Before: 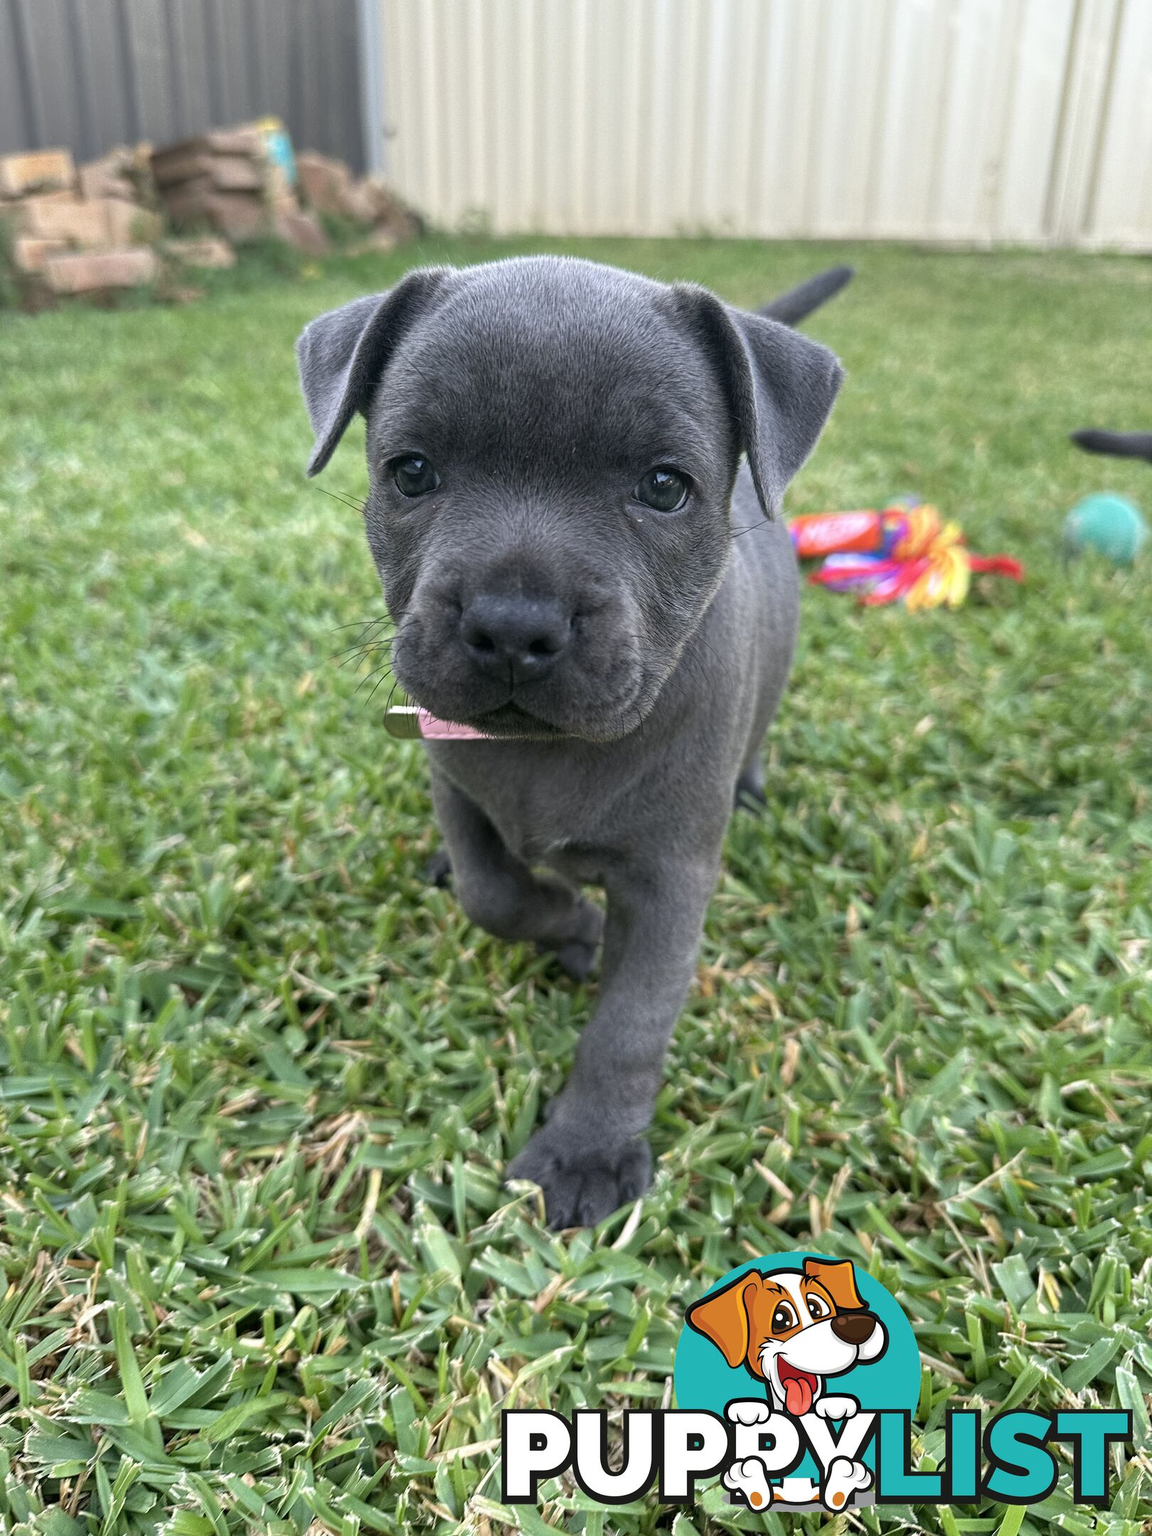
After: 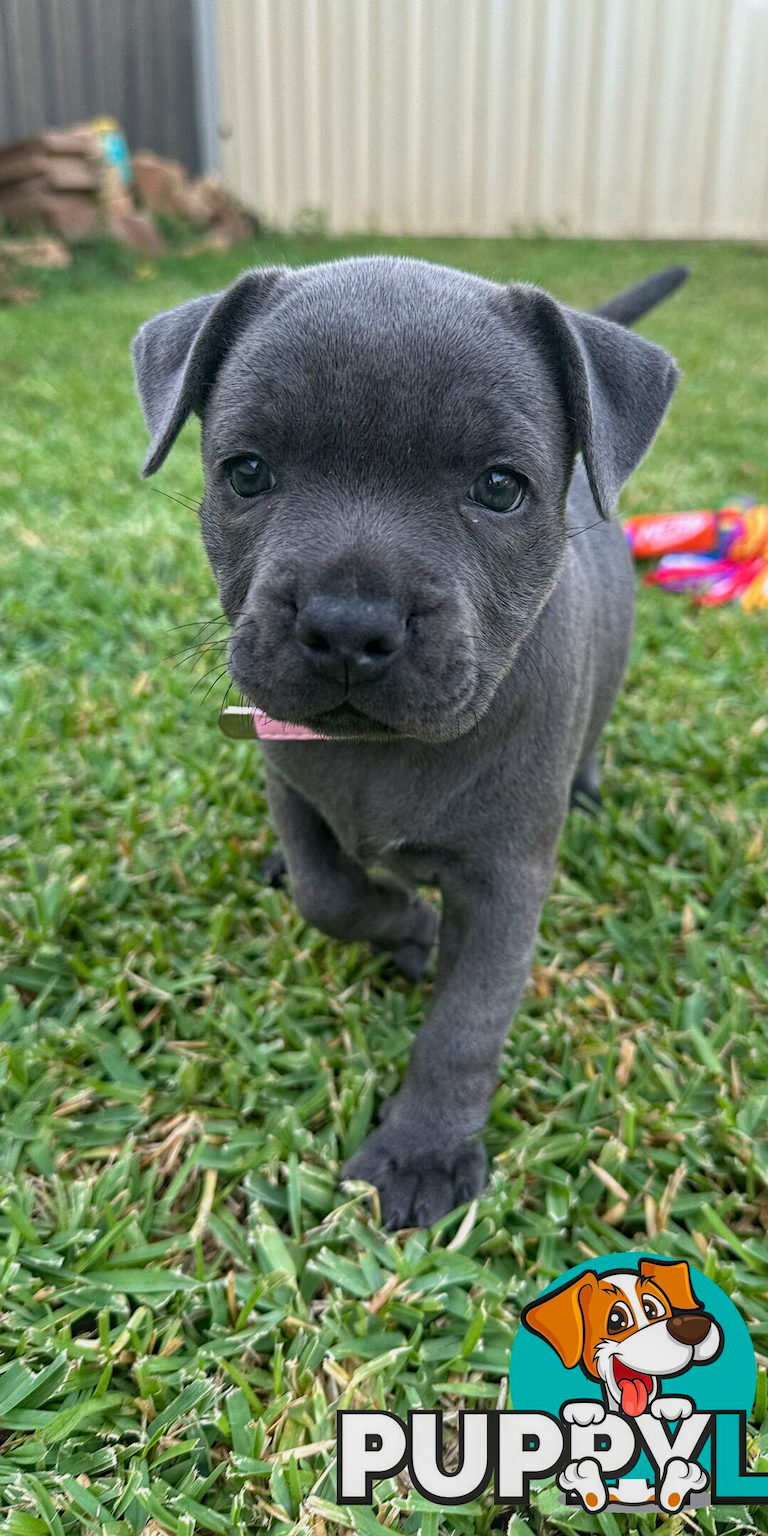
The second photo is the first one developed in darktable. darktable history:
local contrast: detail 110%
exposure: exposure -0.141 EV, compensate highlight preservation false
haze removal: compatibility mode true, adaptive false
crop and rotate: left 14.342%, right 18.942%
